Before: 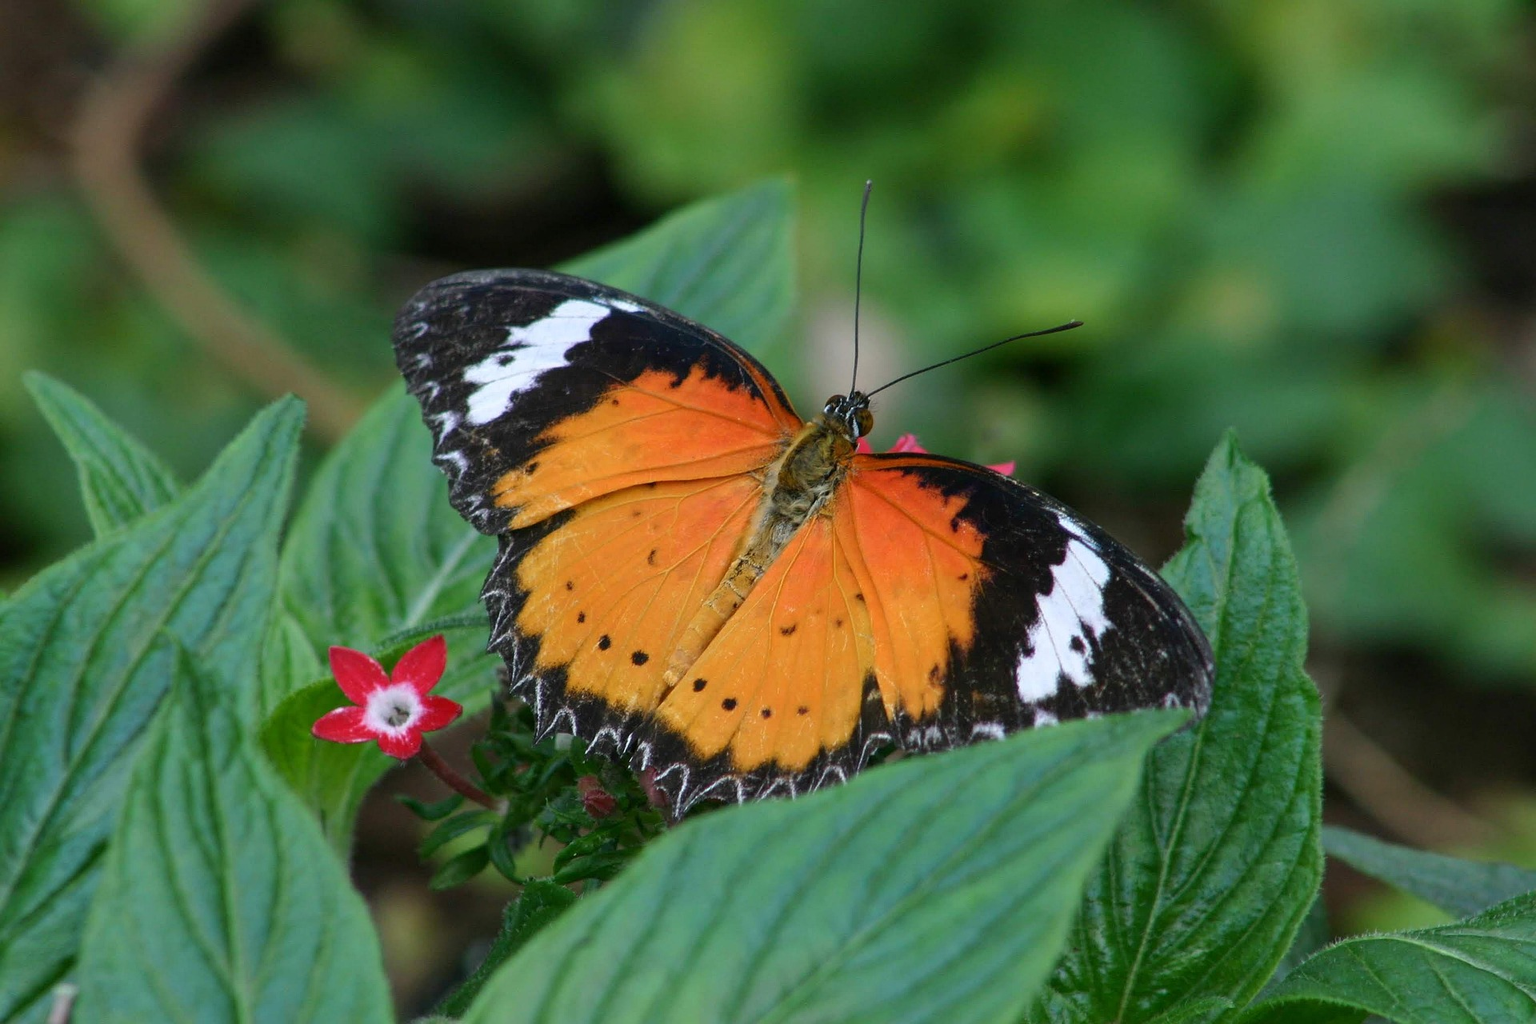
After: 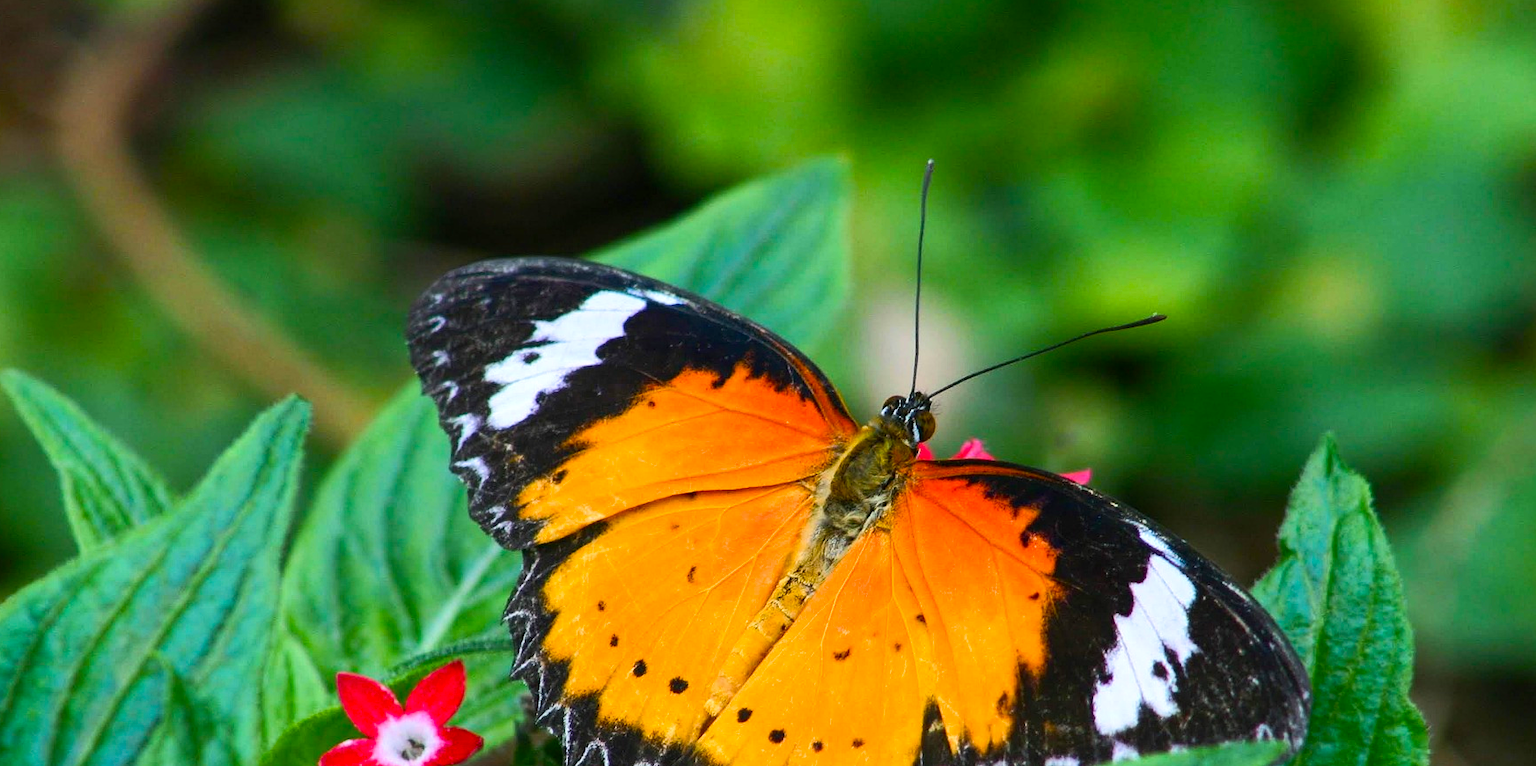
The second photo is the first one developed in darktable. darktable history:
velvia: strength 32.55%, mid-tones bias 0.202
crop: left 1.521%, top 3.457%, right 7.561%, bottom 28.442%
tone equalizer: -8 EV 0.02 EV, -7 EV -0.026 EV, -6 EV 0.032 EV, -5 EV 0.054 EV, -4 EV 0.279 EV, -3 EV 0.656 EV, -2 EV 0.582 EV, -1 EV 0.176 EV, +0 EV 0.032 EV, edges refinement/feathering 500, mask exposure compensation -1.57 EV, preserve details no
